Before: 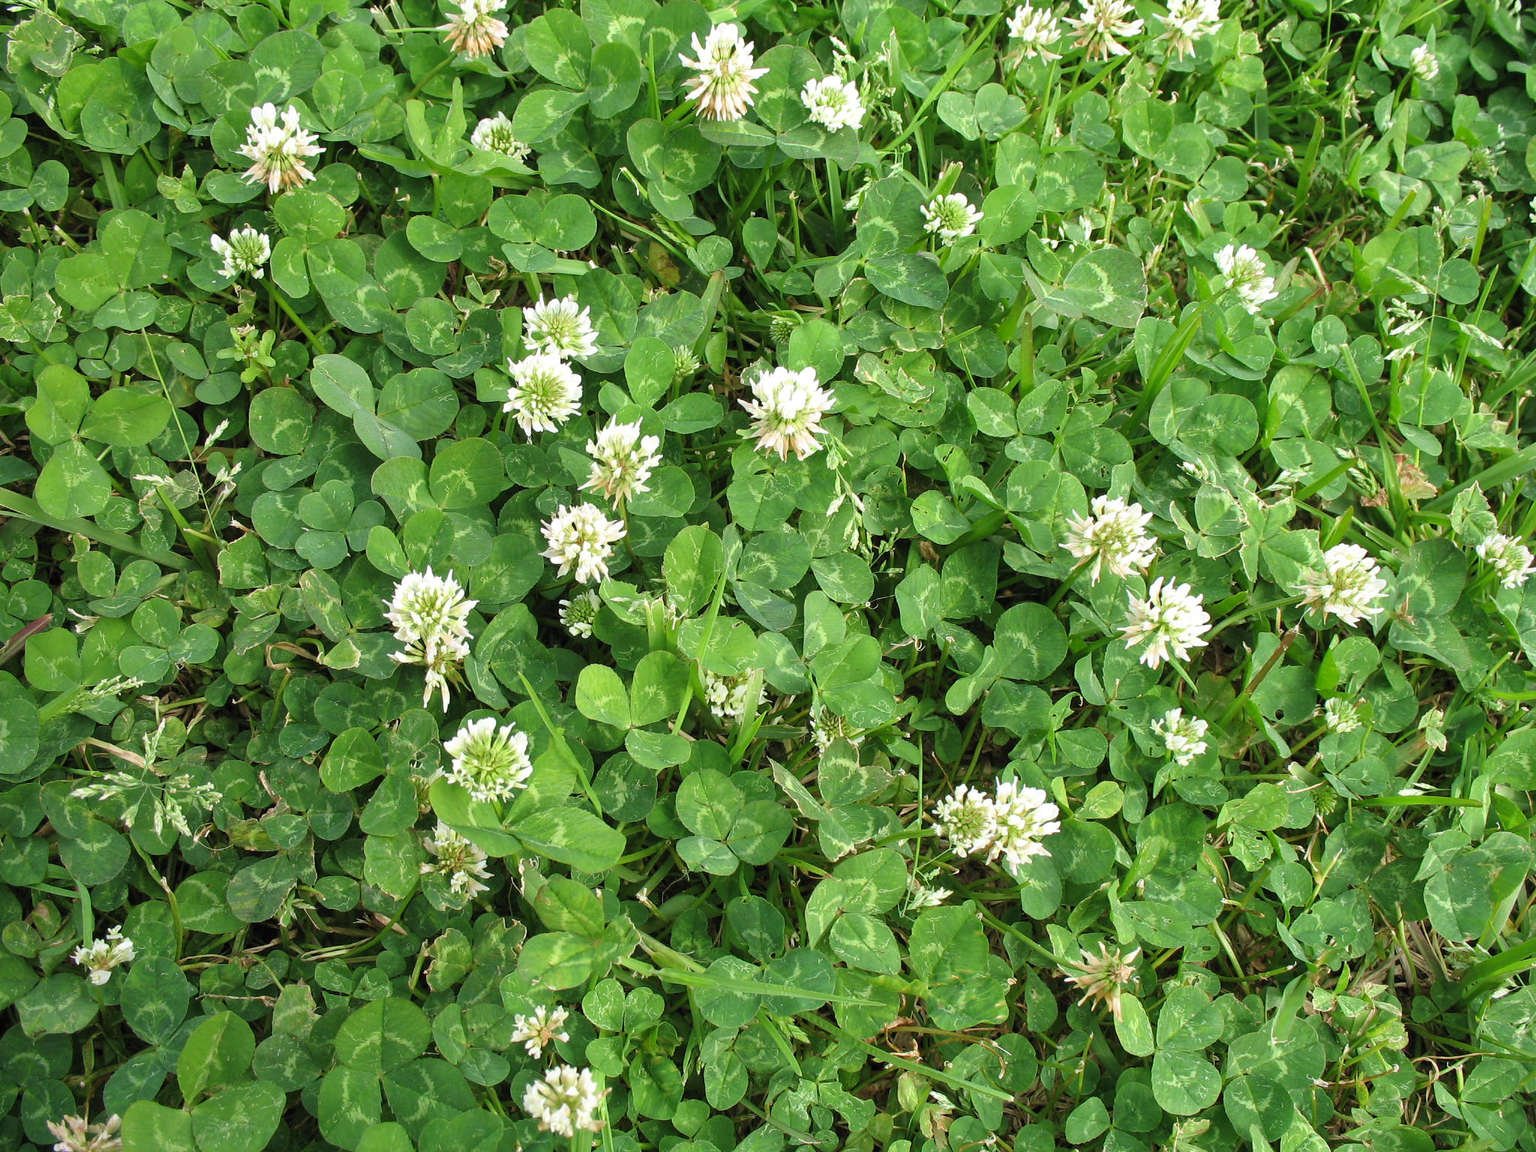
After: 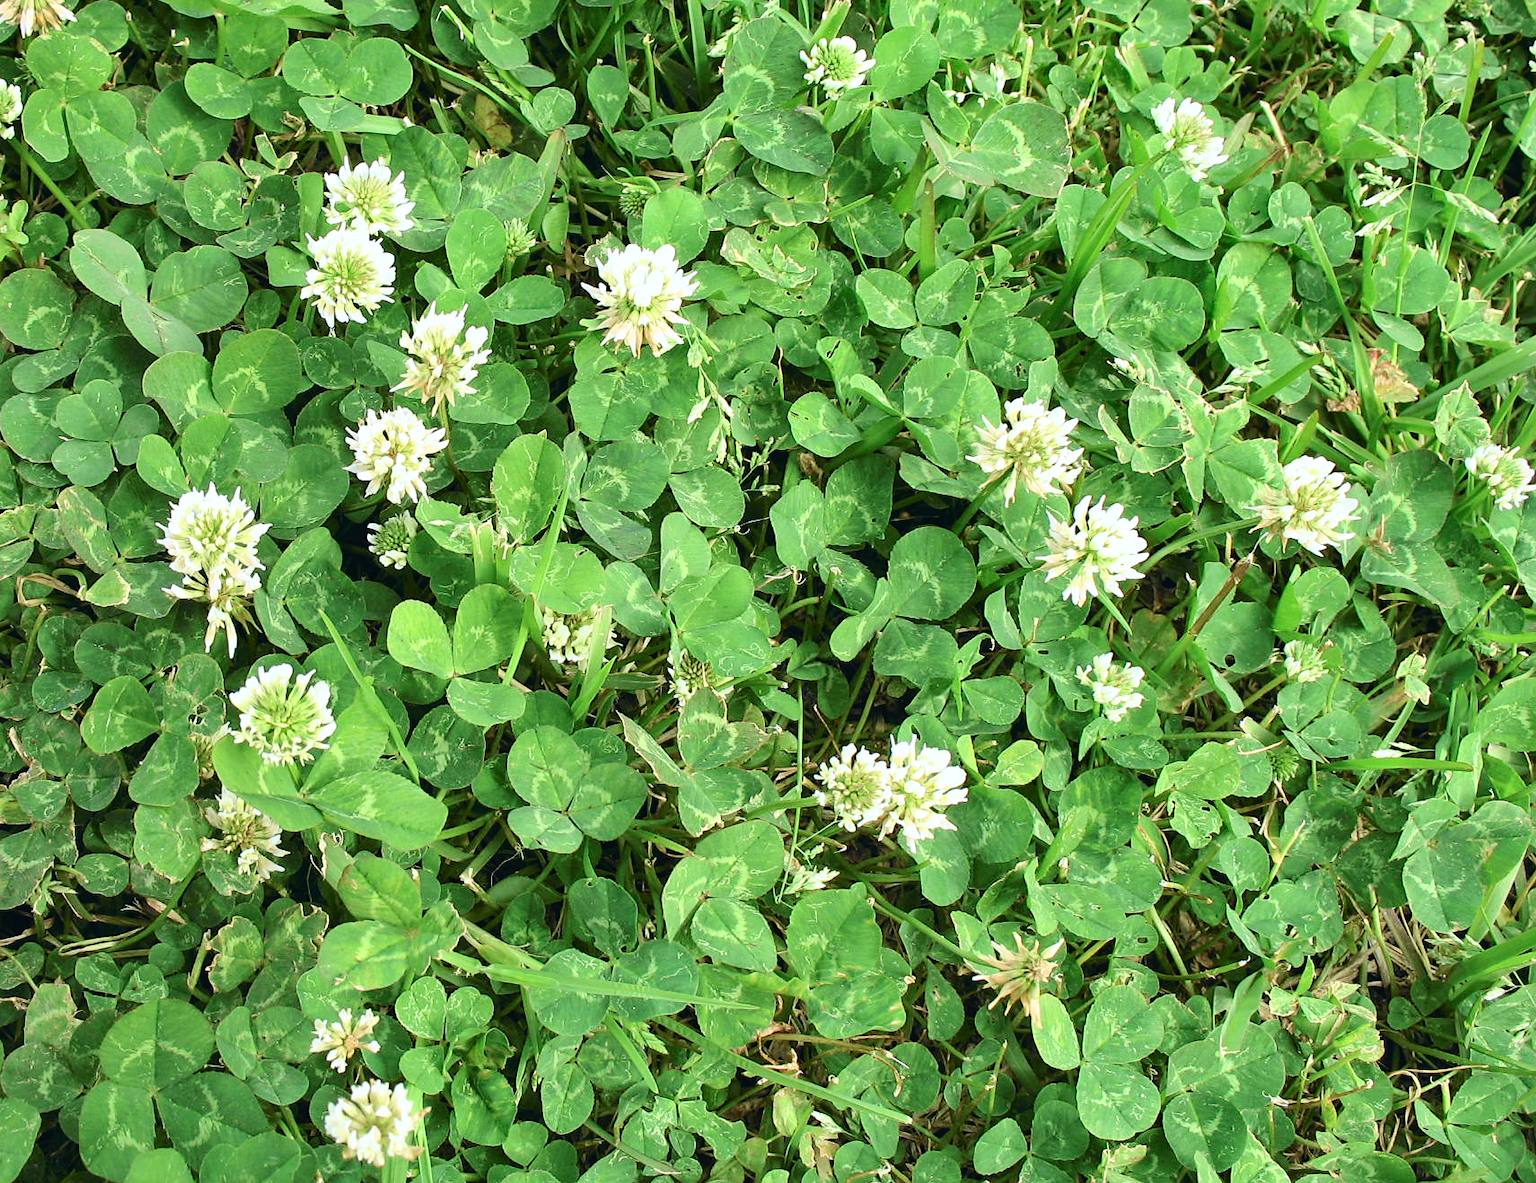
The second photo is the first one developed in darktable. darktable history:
crop: left 16.425%, top 14.167%
shadows and highlights: shadows 53.27, soften with gaussian
sharpen: amount 0.215
tone curve: curves: ch0 [(0, 0.023) (0.087, 0.065) (0.184, 0.168) (0.45, 0.54) (0.57, 0.683) (0.722, 0.825) (0.877, 0.948) (1, 1)]; ch1 [(0, 0) (0.388, 0.369) (0.44, 0.44) (0.489, 0.481) (0.534, 0.528) (0.657, 0.655) (1, 1)]; ch2 [(0, 0) (0.353, 0.317) (0.408, 0.427) (0.472, 0.46) (0.5, 0.488) (0.537, 0.518) (0.576, 0.592) (0.625, 0.631) (1, 1)], color space Lab, independent channels, preserve colors none
